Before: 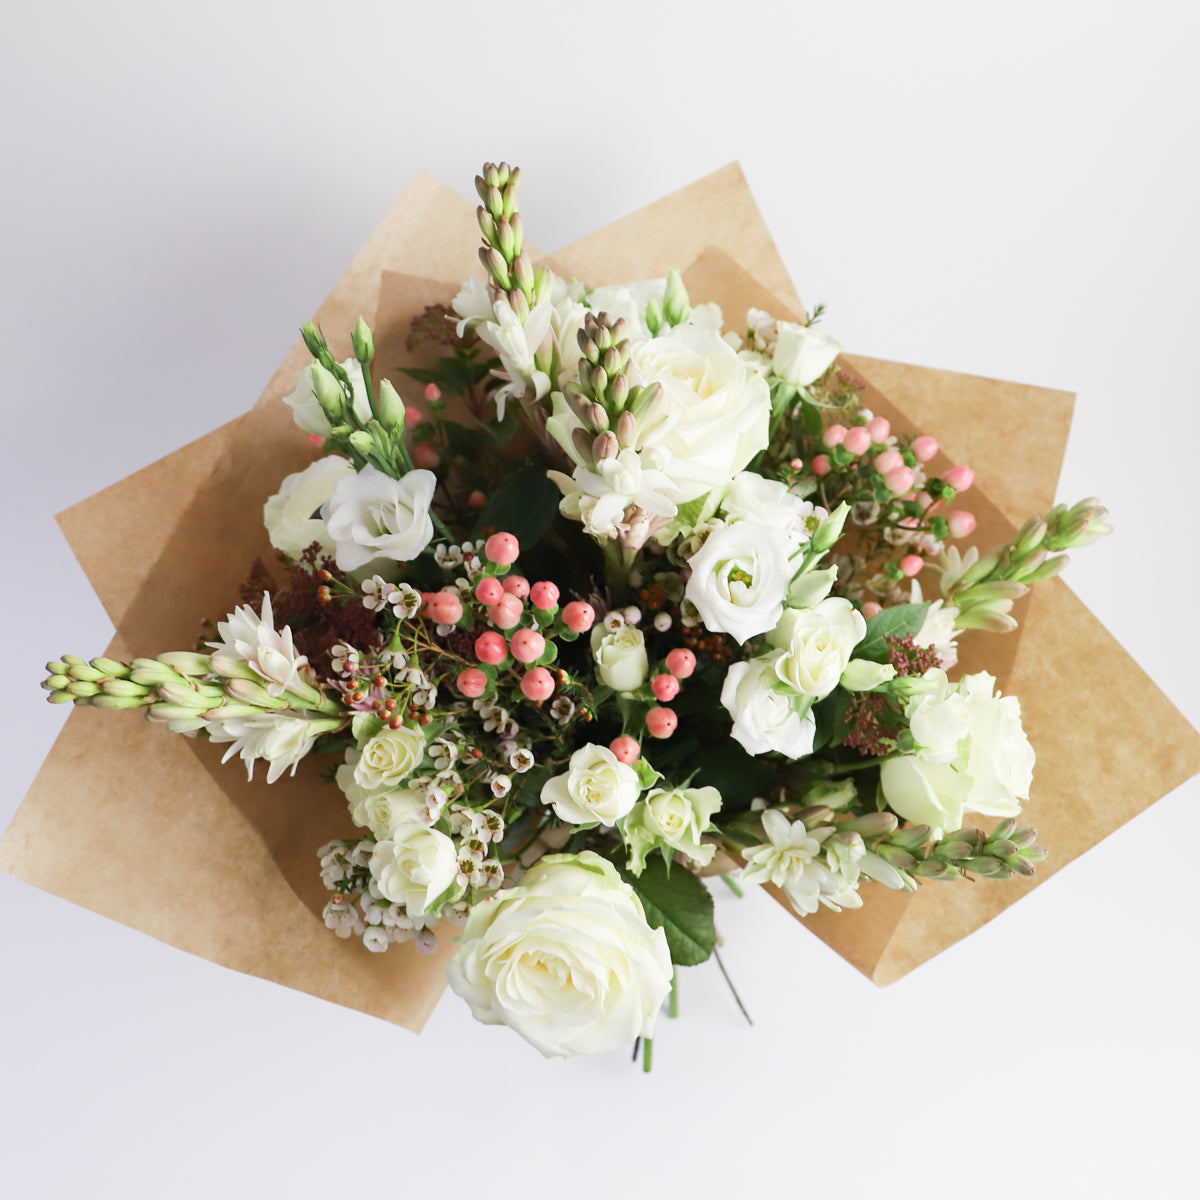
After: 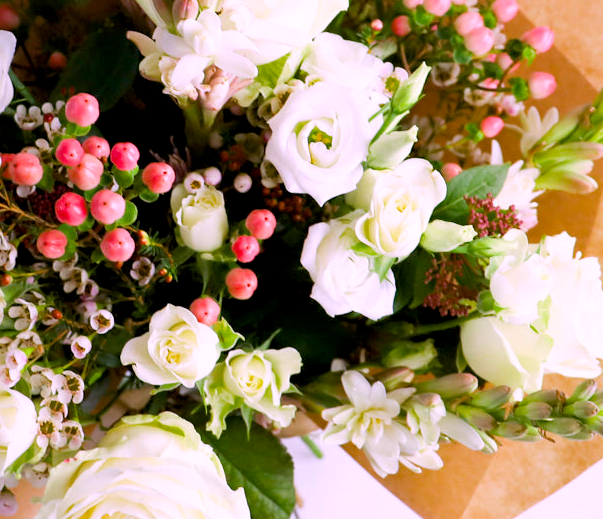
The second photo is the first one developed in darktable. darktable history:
color balance rgb: linear chroma grading › global chroma 15%, perceptual saturation grading › global saturation 30%
exposure: black level correction 0.009, exposure 0.014 EV, compensate highlight preservation false
crop: left 35.03%, top 36.625%, right 14.663%, bottom 20.057%
white balance: red 1.066, blue 1.119
